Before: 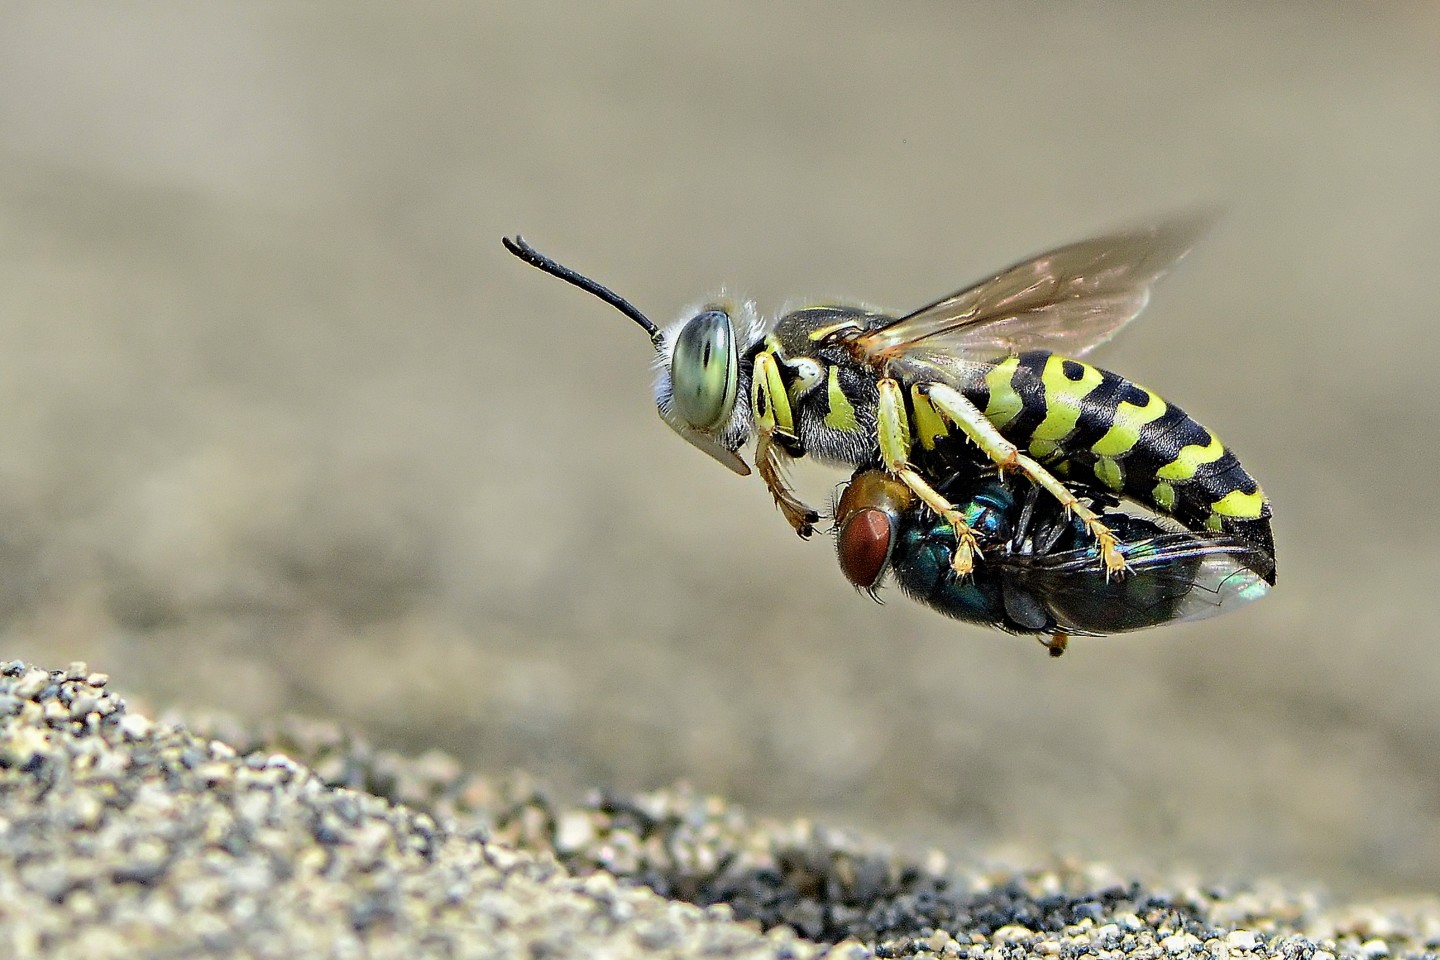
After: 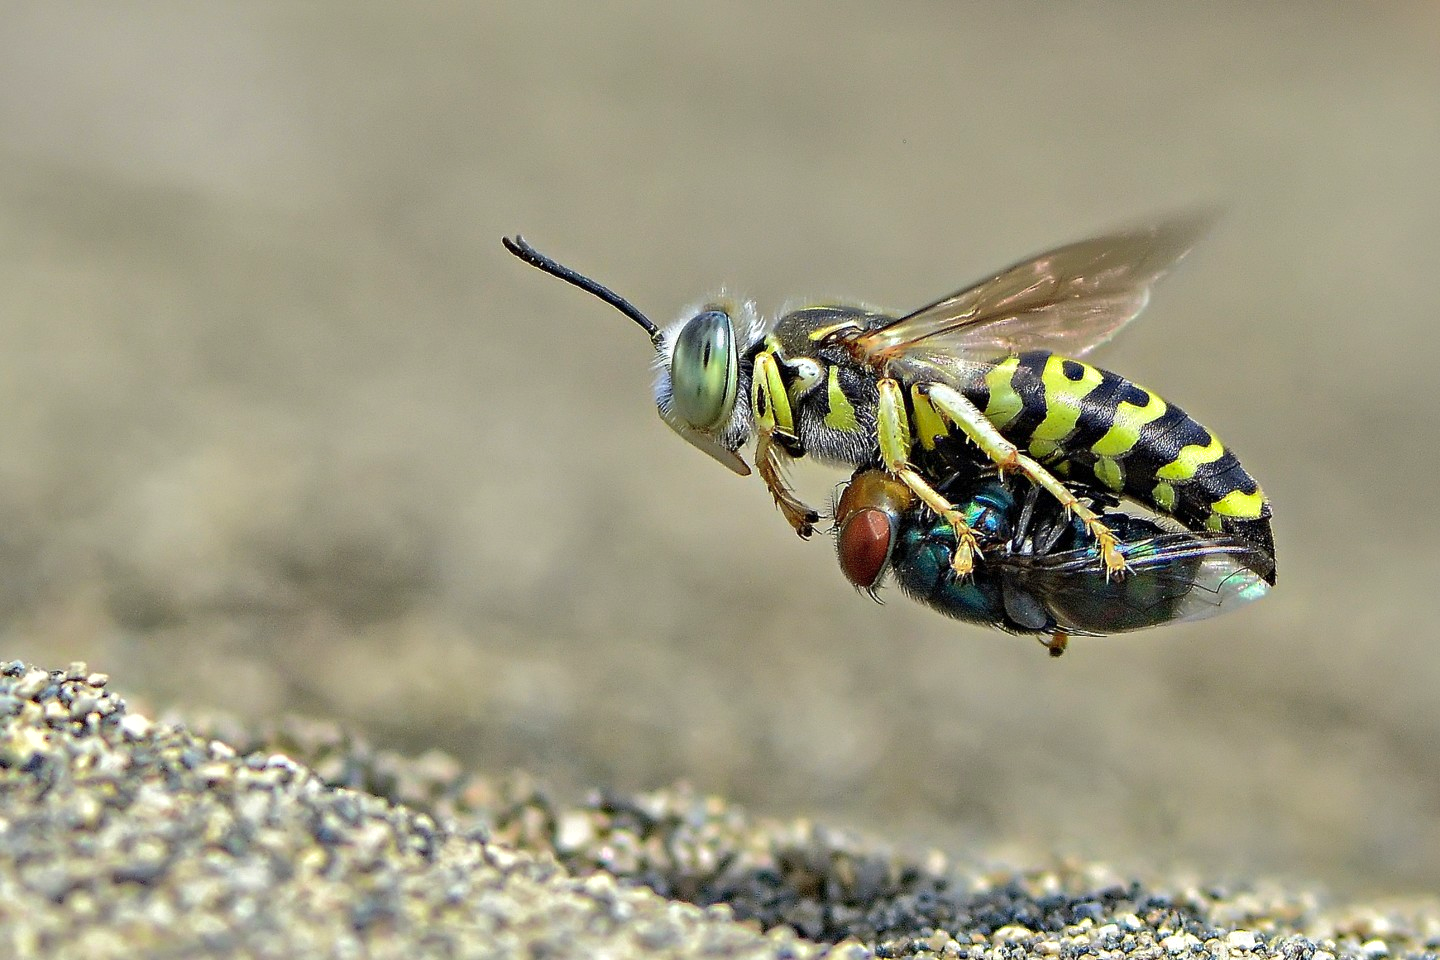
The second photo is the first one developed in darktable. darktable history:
shadows and highlights: on, module defaults
velvia: strength 9.25%
tone equalizer: on, module defaults
exposure: exposure 0.127 EV, compensate highlight preservation false
